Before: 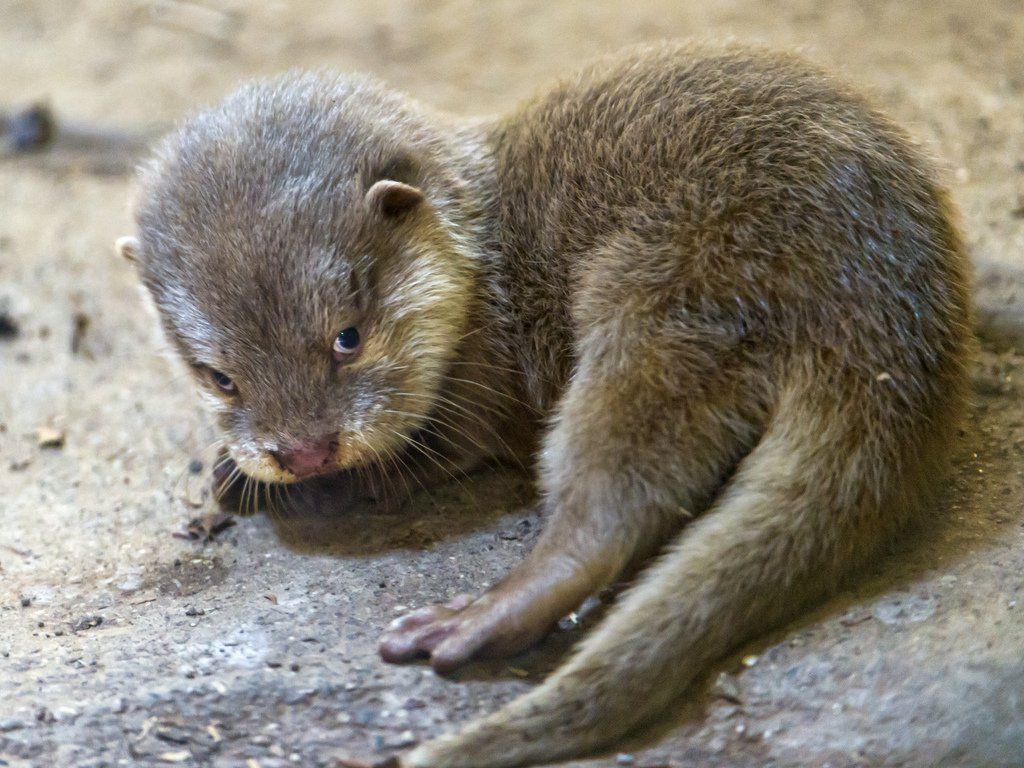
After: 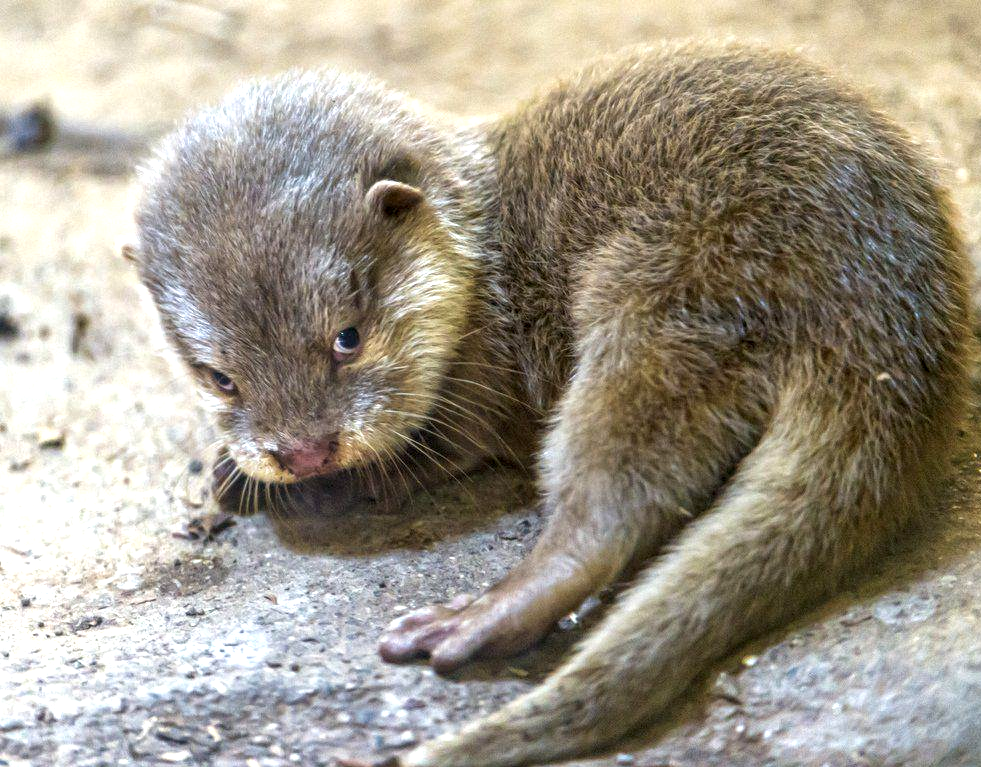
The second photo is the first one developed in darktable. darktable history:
crop: right 4.126%, bottom 0.031%
local contrast: on, module defaults
exposure: exposure 0.559 EV, compensate highlight preservation false
